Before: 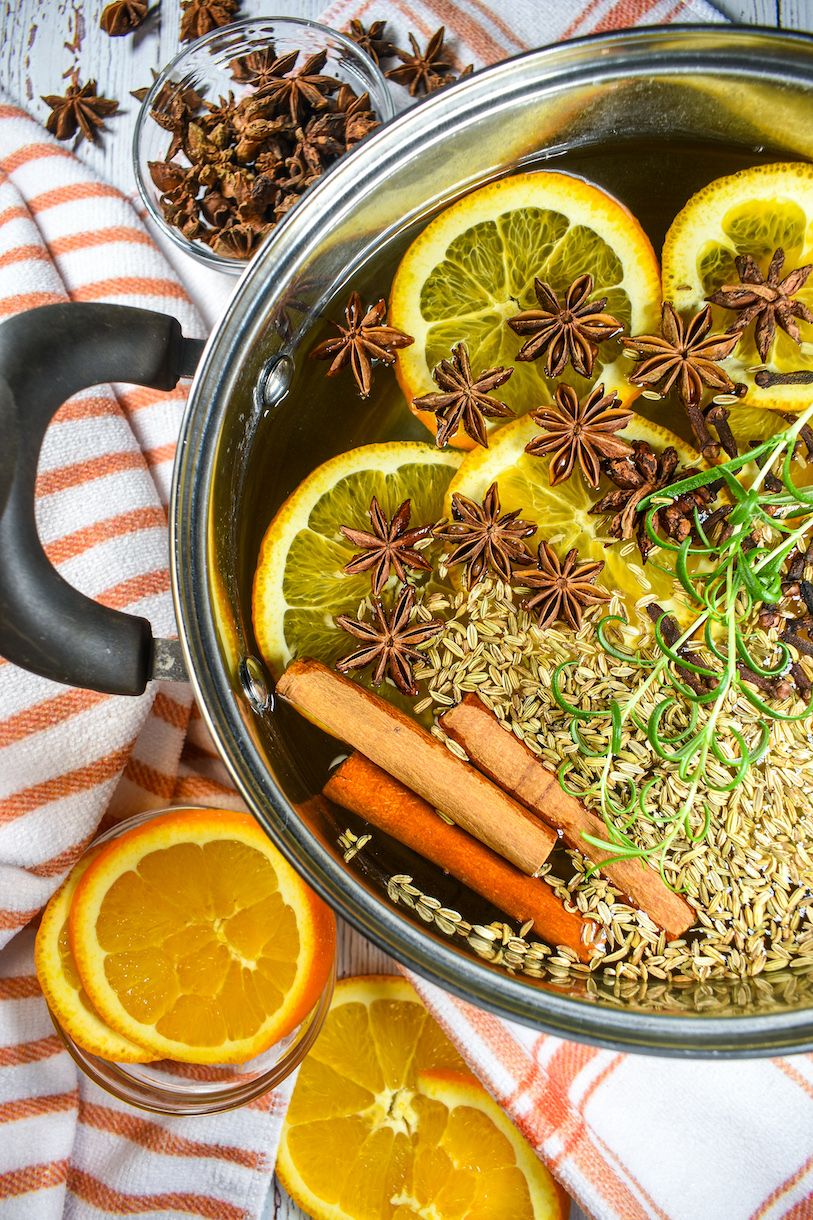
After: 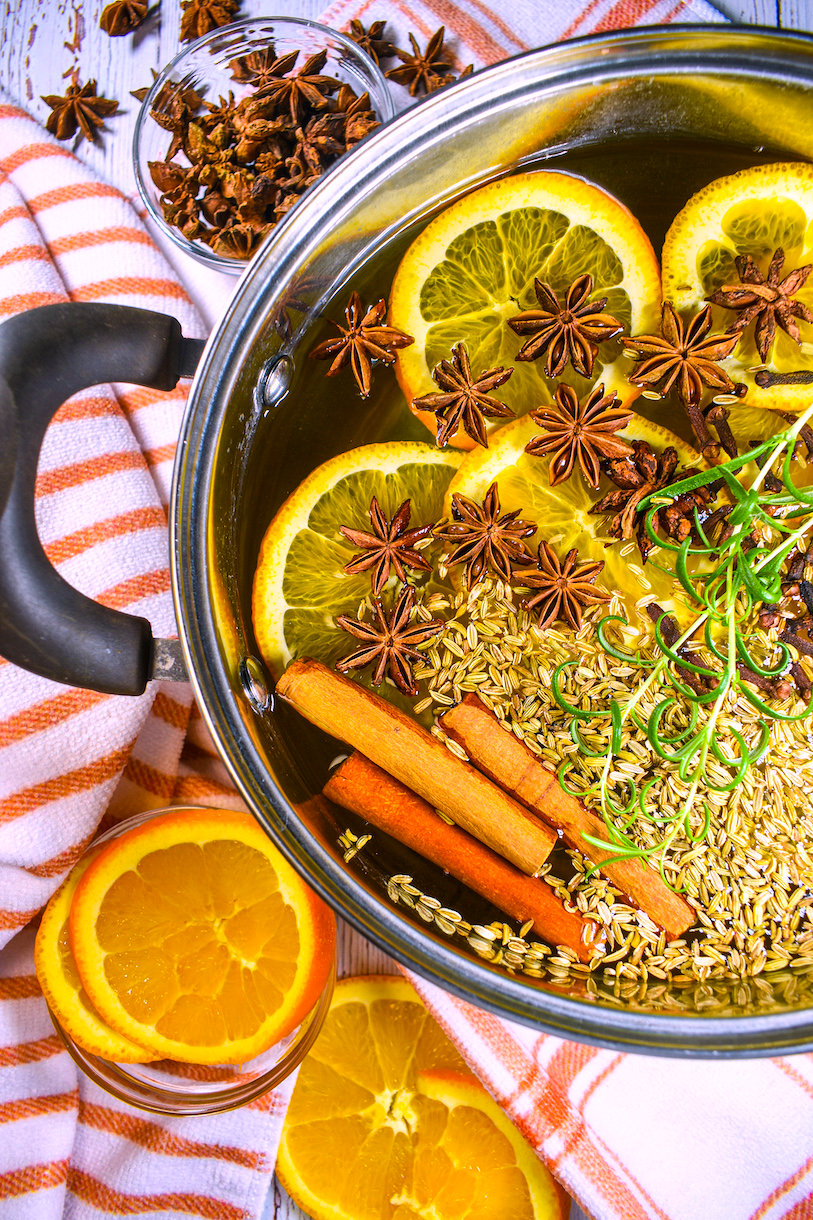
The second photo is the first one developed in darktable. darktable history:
white balance: red 1.066, blue 1.119
color balance rgb: linear chroma grading › global chroma 13.3%, global vibrance 41.49%
